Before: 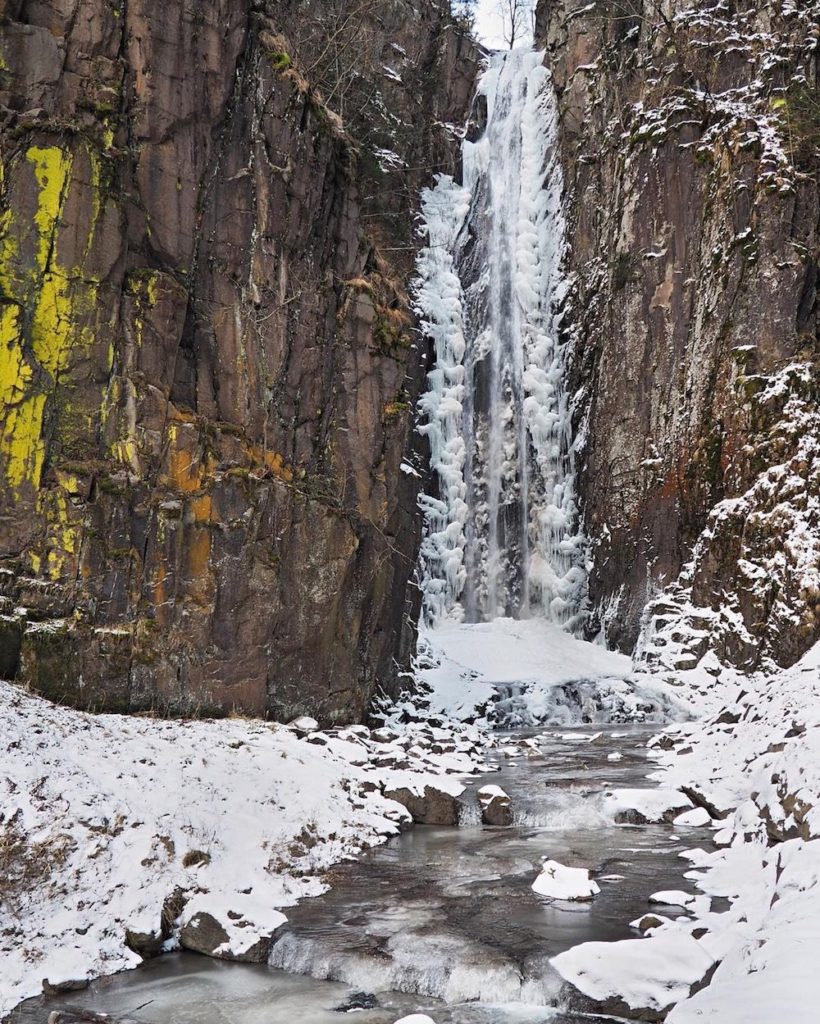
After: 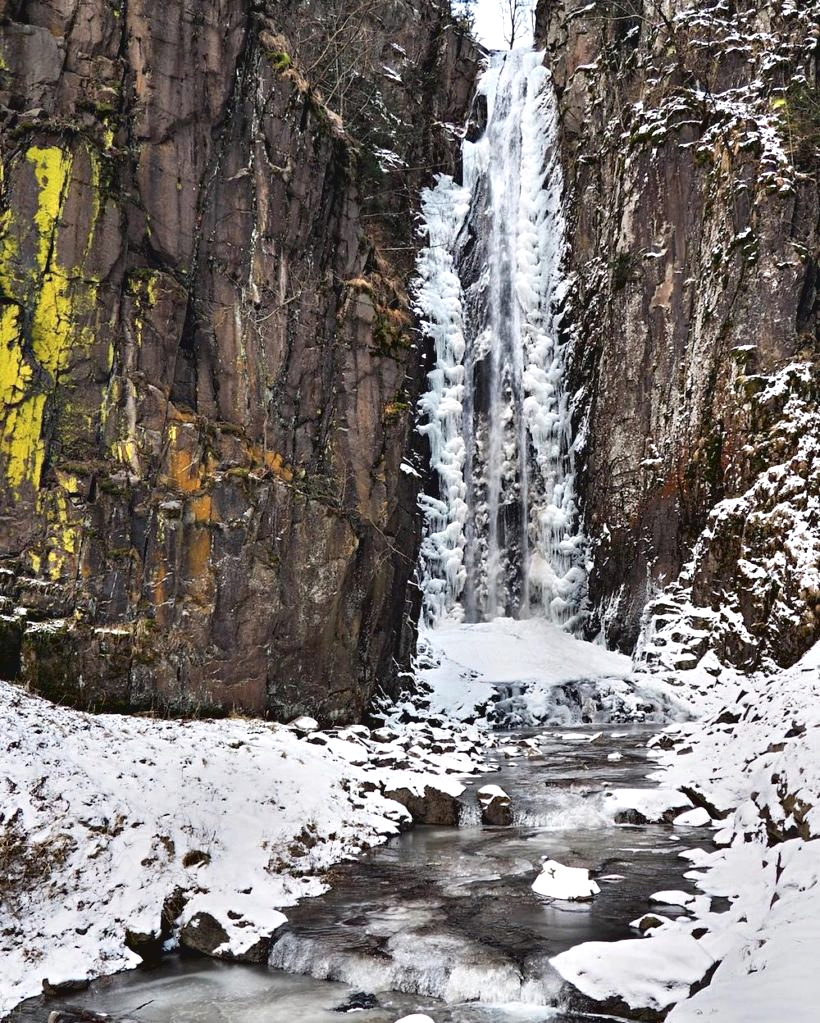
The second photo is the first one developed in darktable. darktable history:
crop: bottom 0.072%
contrast brightness saturation: contrast -0.1, saturation -0.081
contrast equalizer: y [[0.6 ×6], [0.55 ×6], [0 ×6], [0 ×6], [0 ×6]]
